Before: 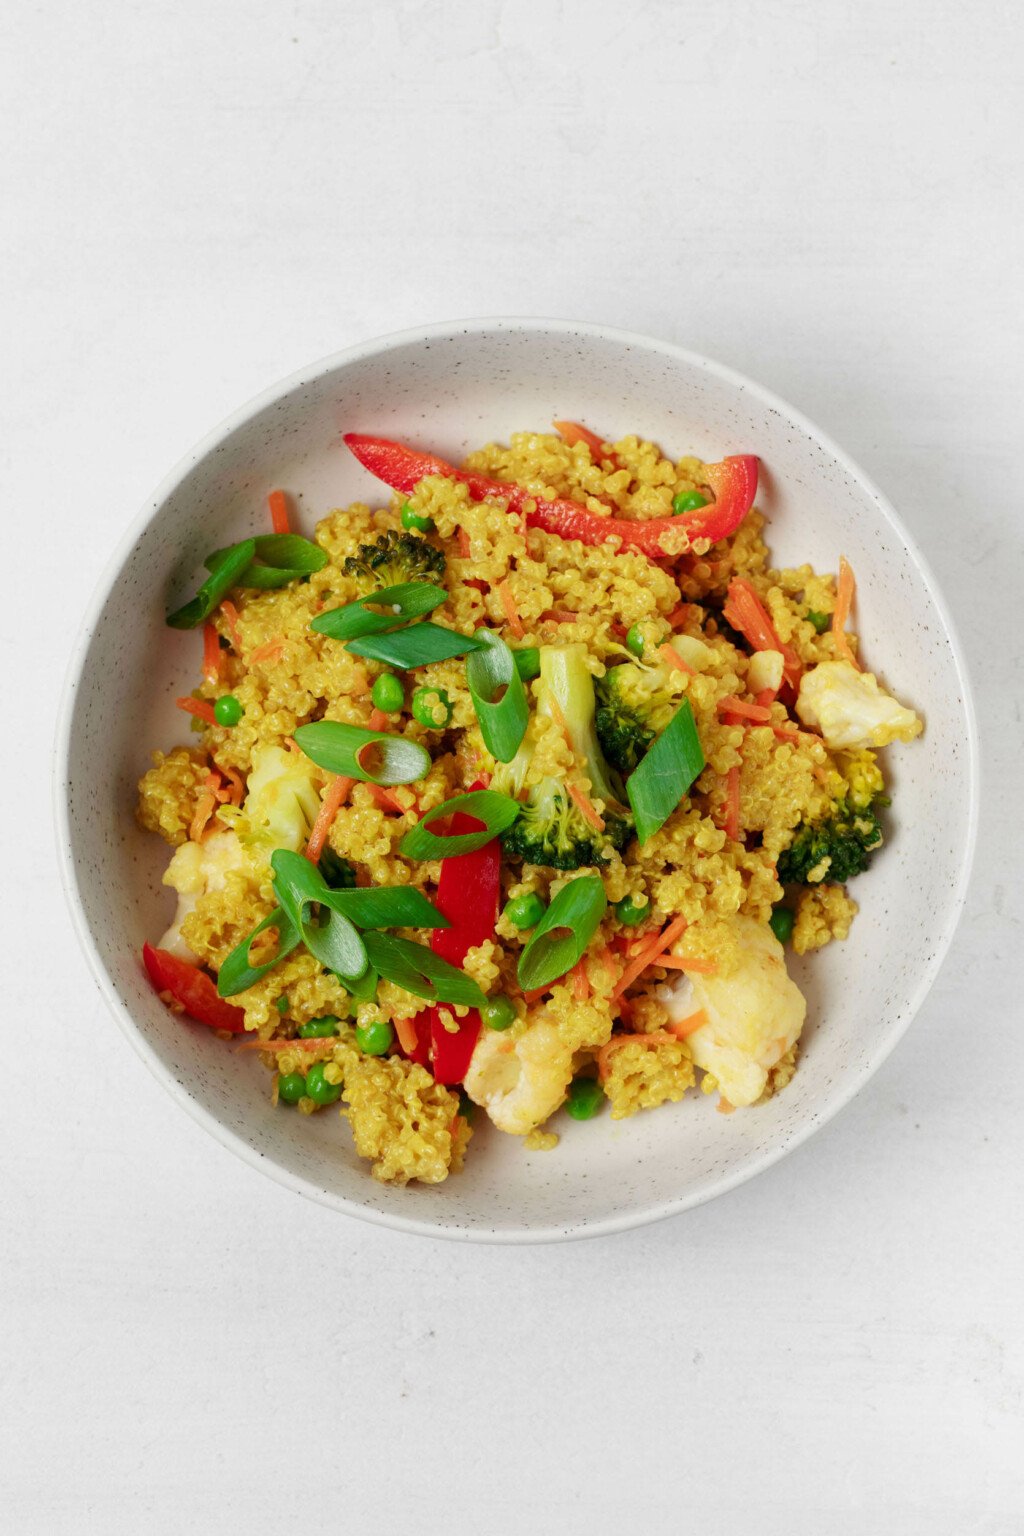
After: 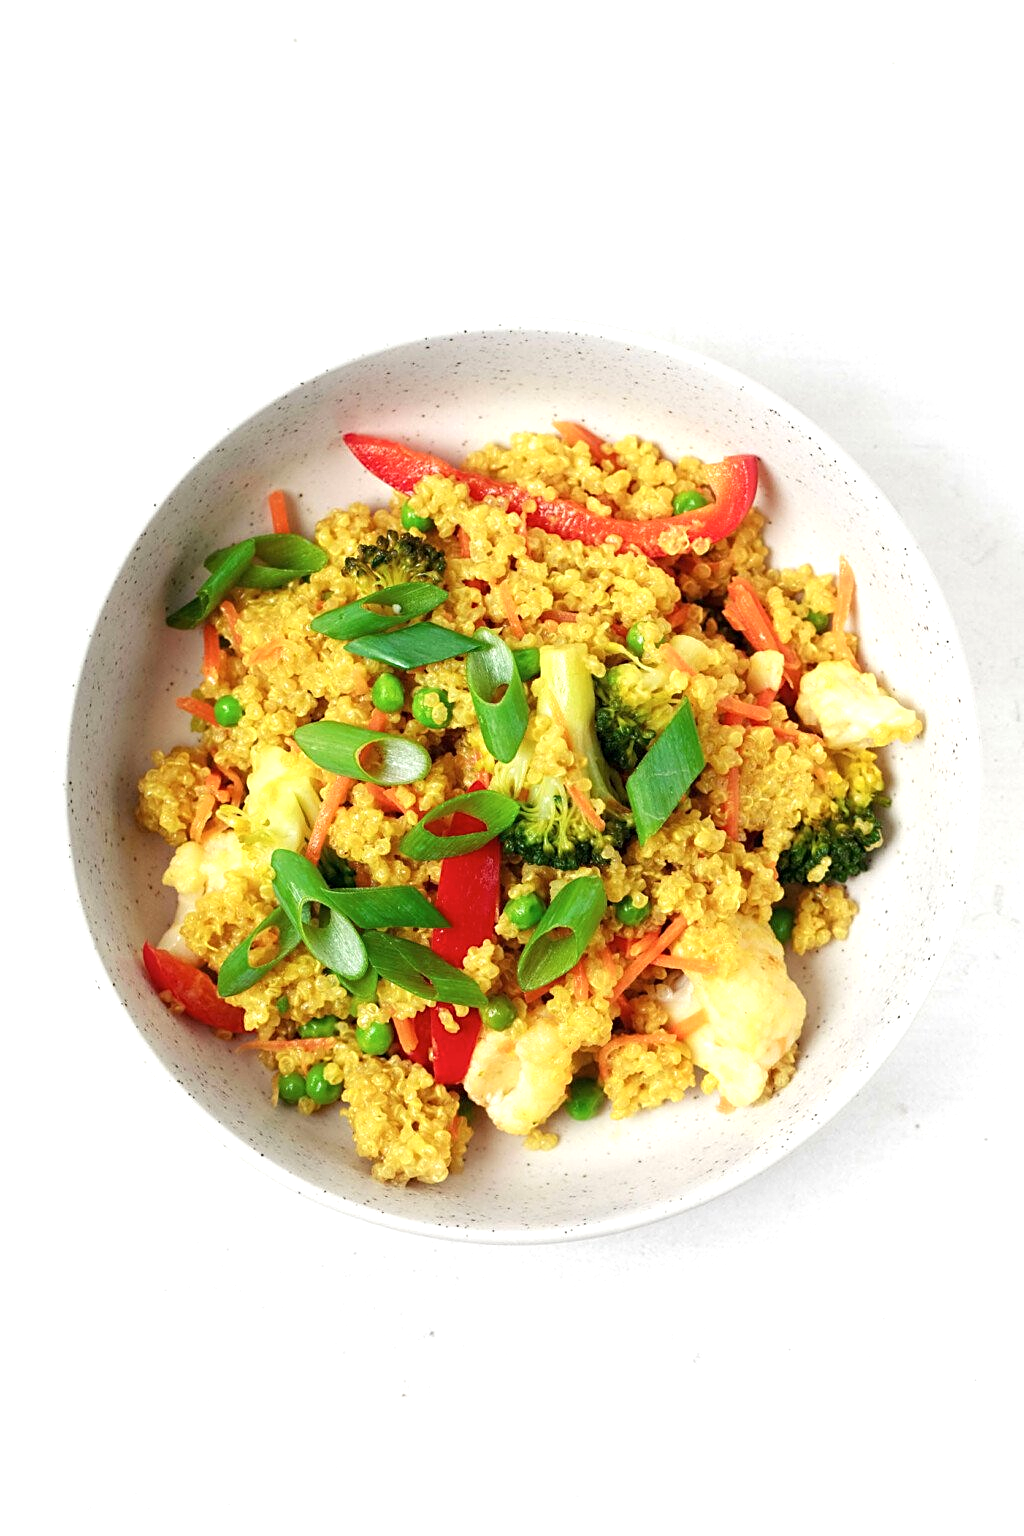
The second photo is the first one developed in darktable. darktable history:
sharpen: on, module defaults
exposure: exposure 0.649 EV, compensate exposure bias true, compensate highlight preservation false
contrast brightness saturation: saturation -0.052
